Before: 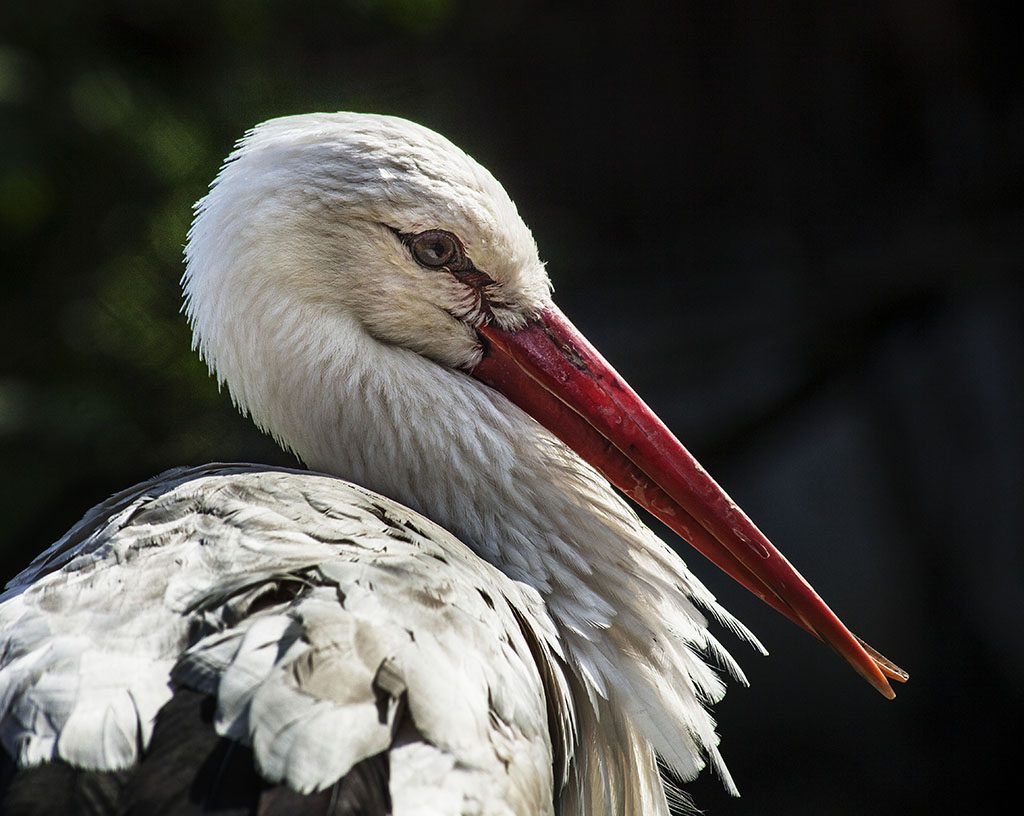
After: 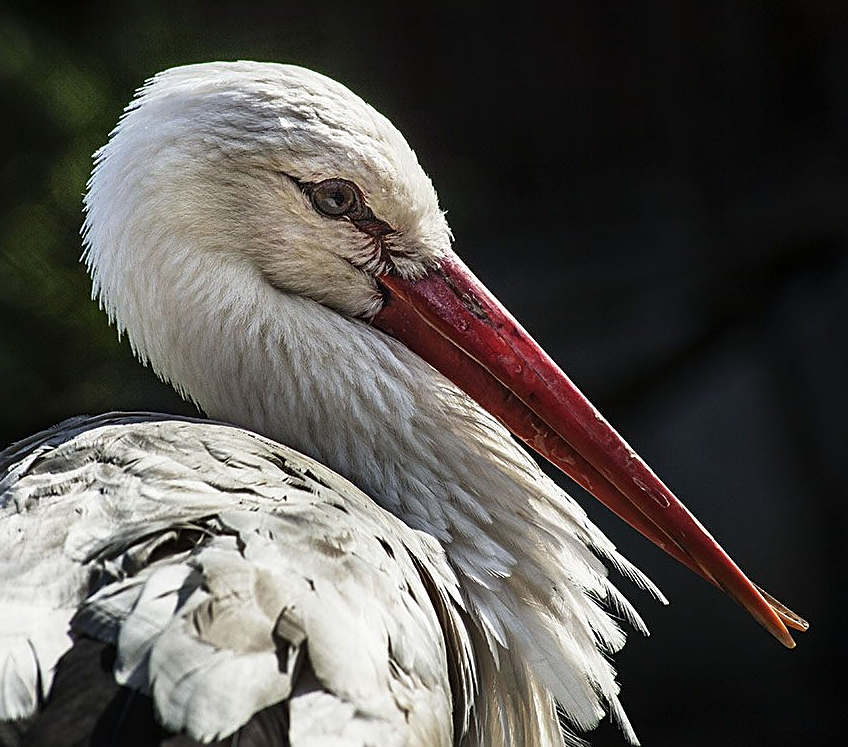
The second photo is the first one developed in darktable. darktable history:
contrast brightness saturation: saturation -0.05
sharpen: on, module defaults
crop: left 9.807%, top 6.259%, right 7.334%, bottom 2.177%
